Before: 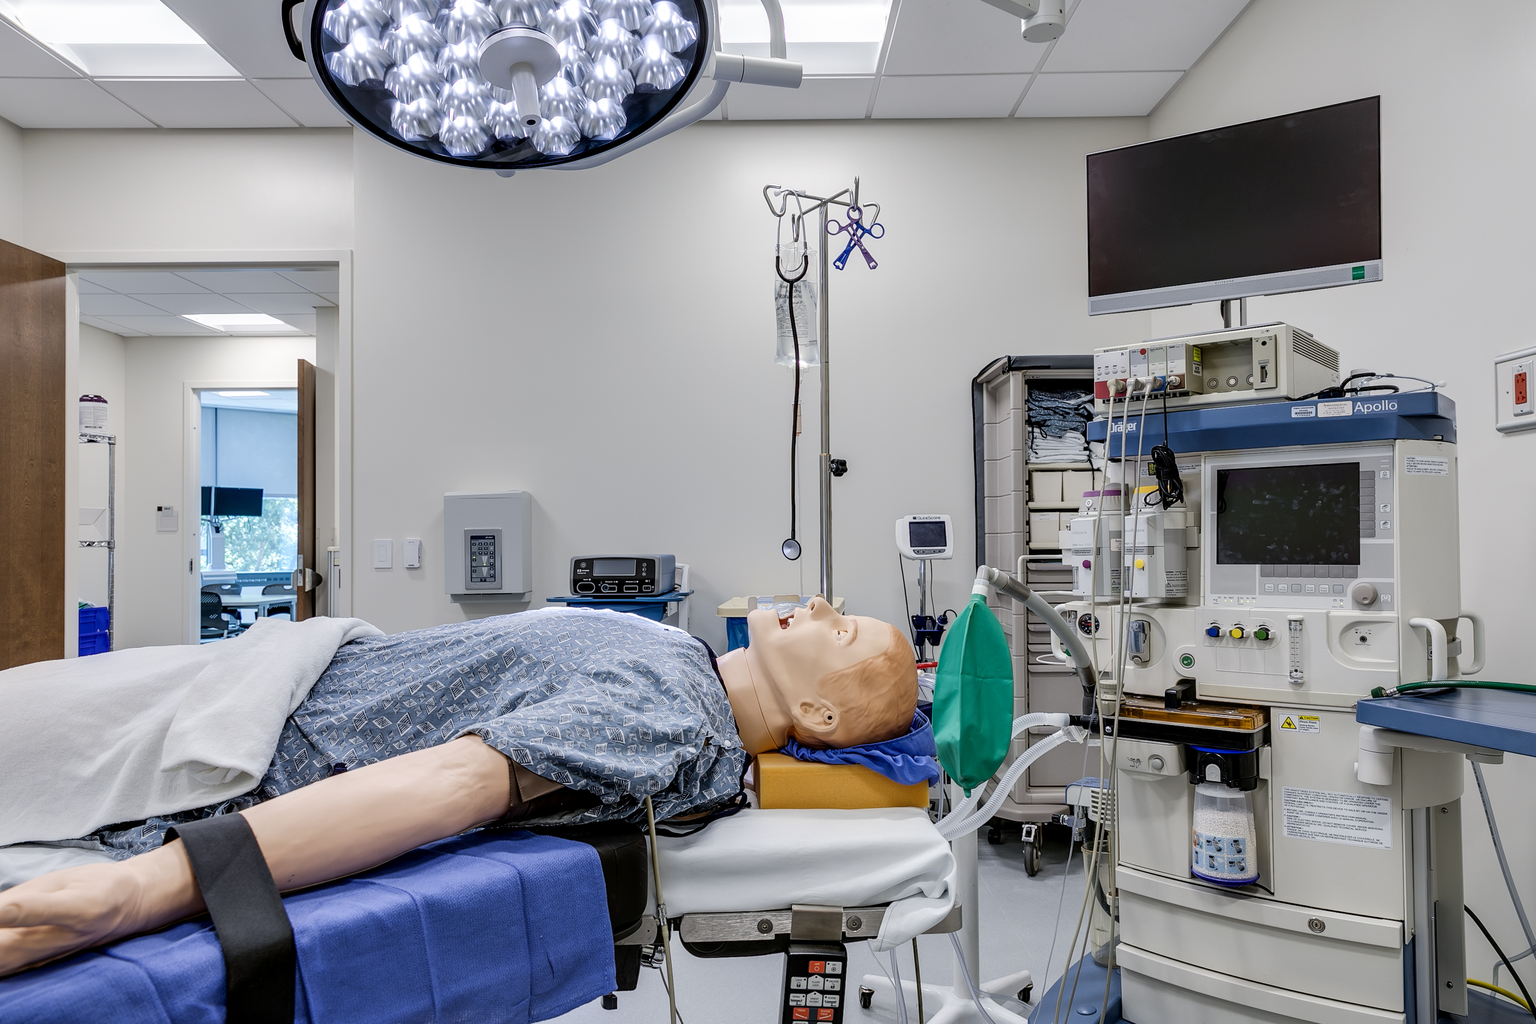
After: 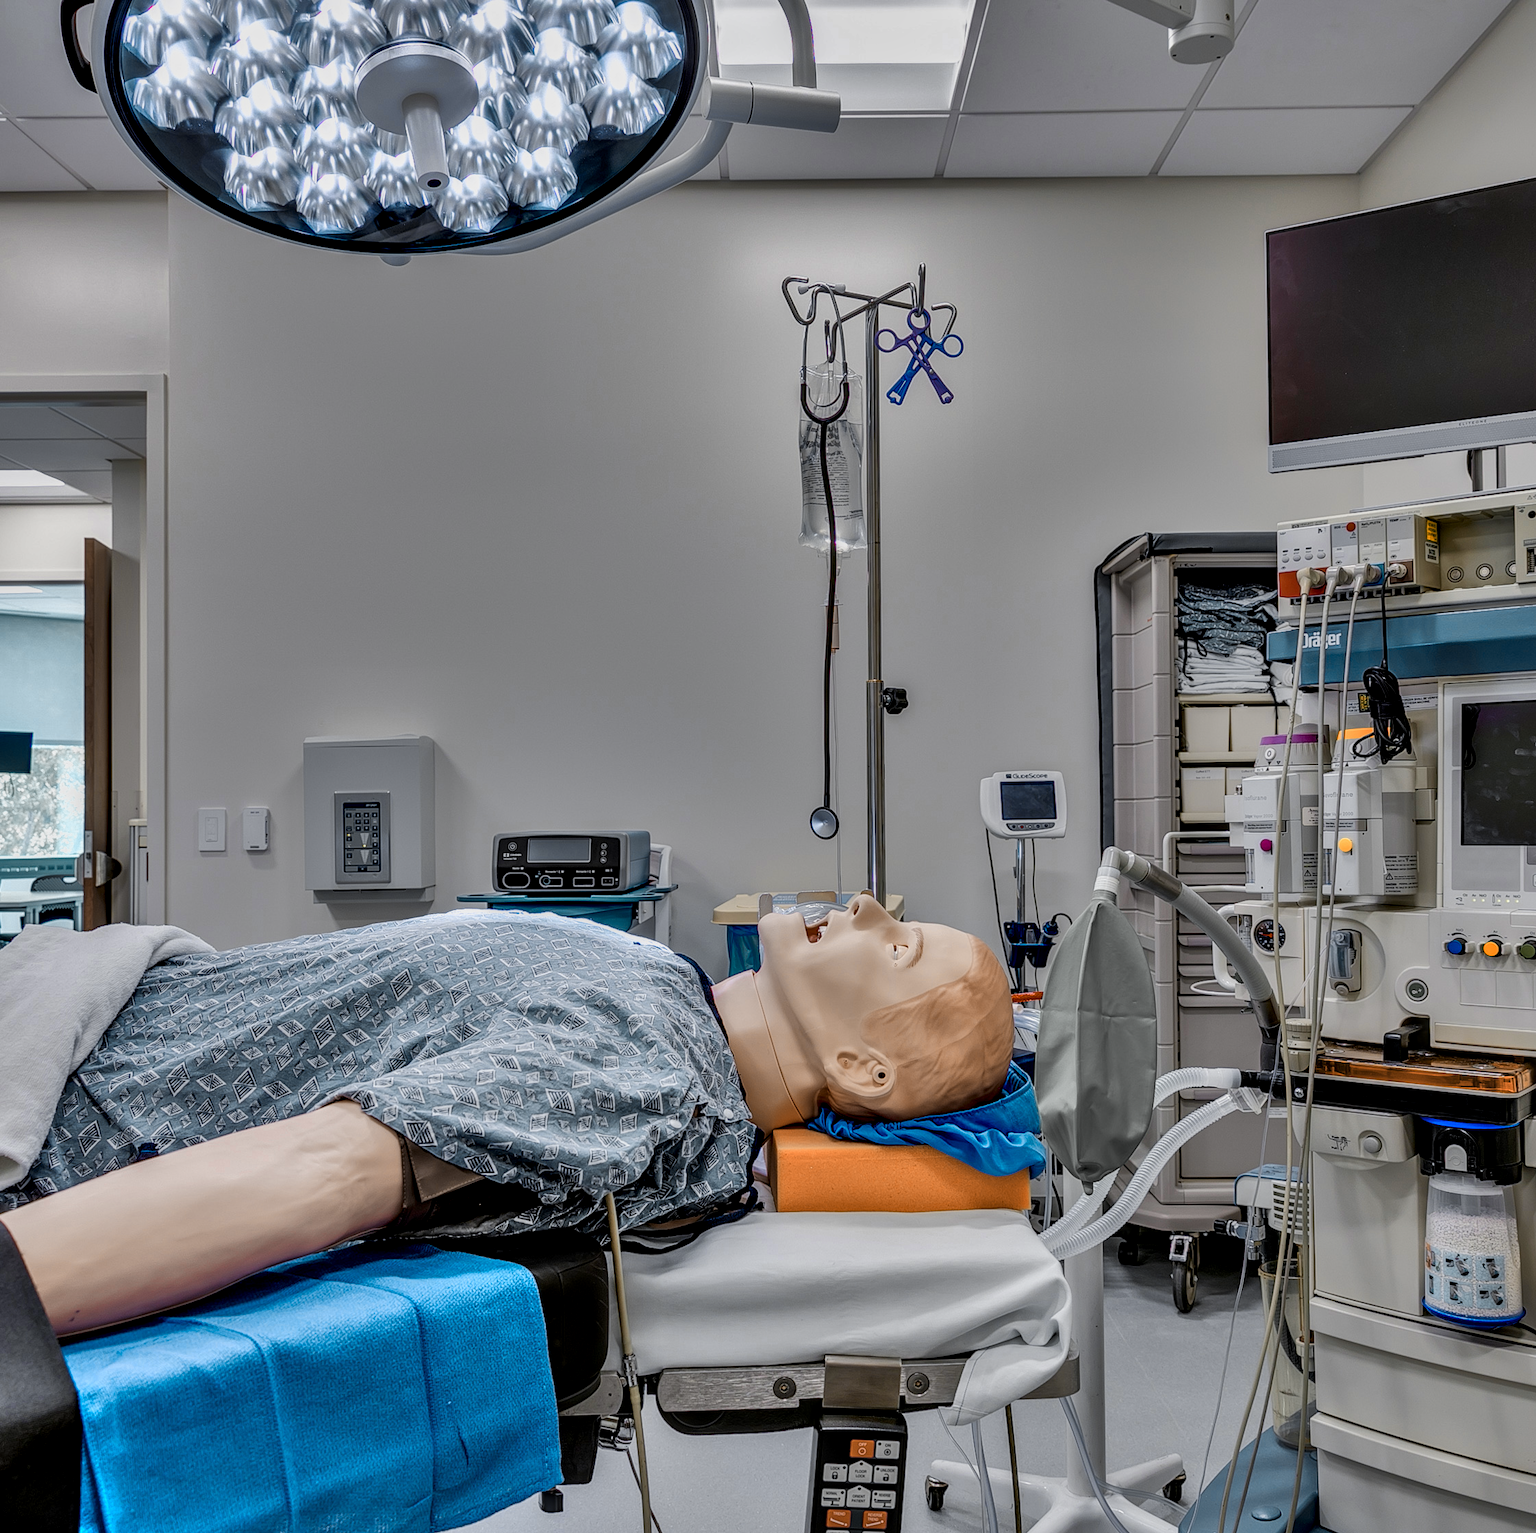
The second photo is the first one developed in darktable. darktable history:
shadows and highlights: shadows 78.98, white point adjustment -9.06, highlights -61.3, soften with gaussian
color zones: curves: ch0 [(0.009, 0.528) (0.136, 0.6) (0.255, 0.586) (0.39, 0.528) (0.522, 0.584) (0.686, 0.736) (0.849, 0.561)]; ch1 [(0.045, 0.781) (0.14, 0.416) (0.257, 0.695) (0.442, 0.032) (0.738, 0.338) (0.818, 0.632) (0.891, 0.741) (1, 0.704)]; ch2 [(0, 0.667) (0.141, 0.52) (0.26, 0.37) (0.474, 0.432) (0.743, 0.286)]
local contrast: on, module defaults
crop and rotate: left 15.724%, right 17.505%
